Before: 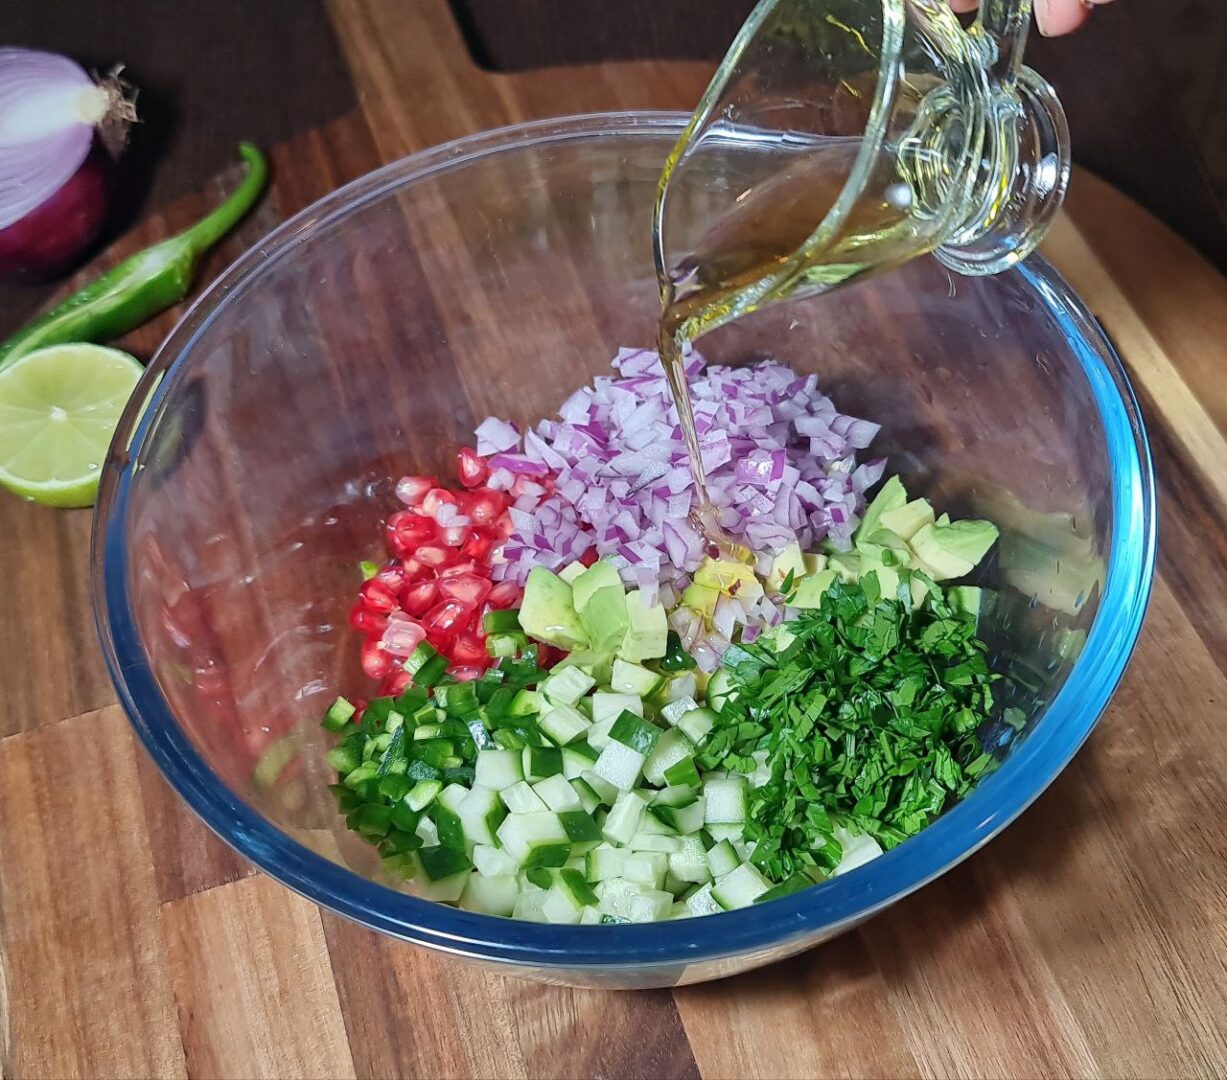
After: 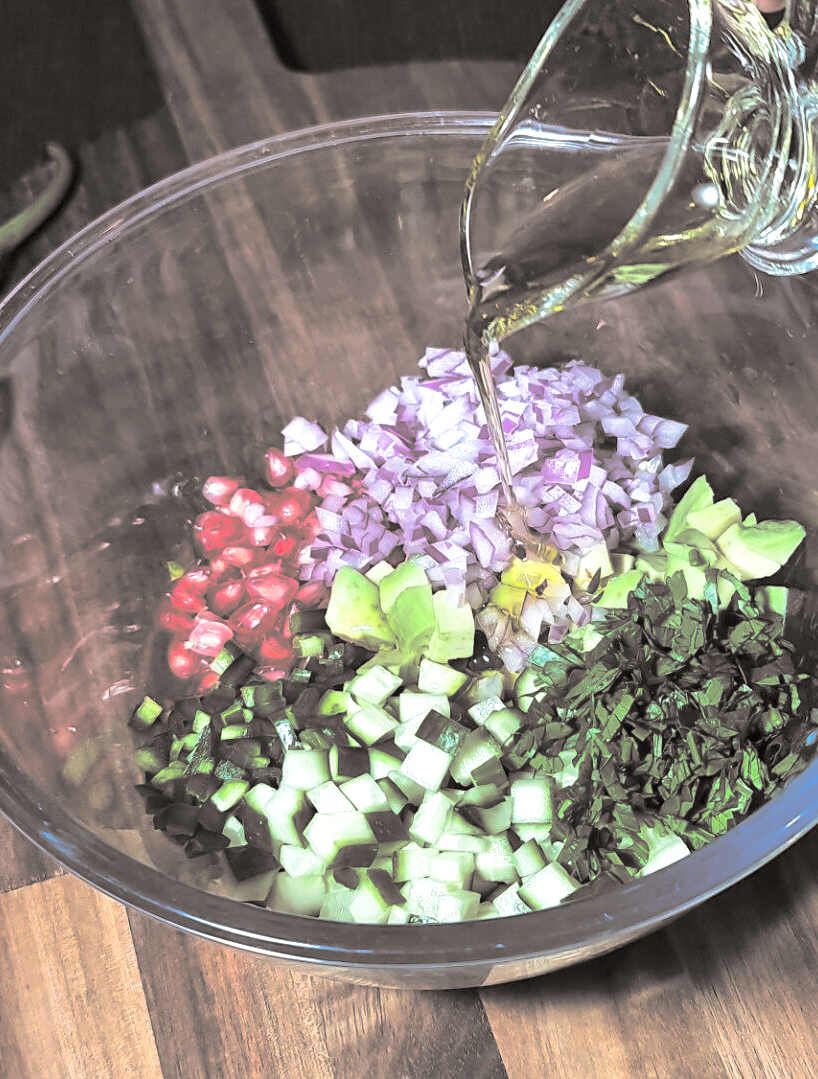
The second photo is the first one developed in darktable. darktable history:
split-toning: shadows › hue 26°, shadows › saturation 0.09, highlights › hue 40°, highlights › saturation 0.18, balance -63, compress 0%
exposure: exposure 0.559 EV, compensate highlight preservation false
color balance rgb: perceptual saturation grading › global saturation 20%, global vibrance 20%
crop and rotate: left 15.754%, right 17.579%
